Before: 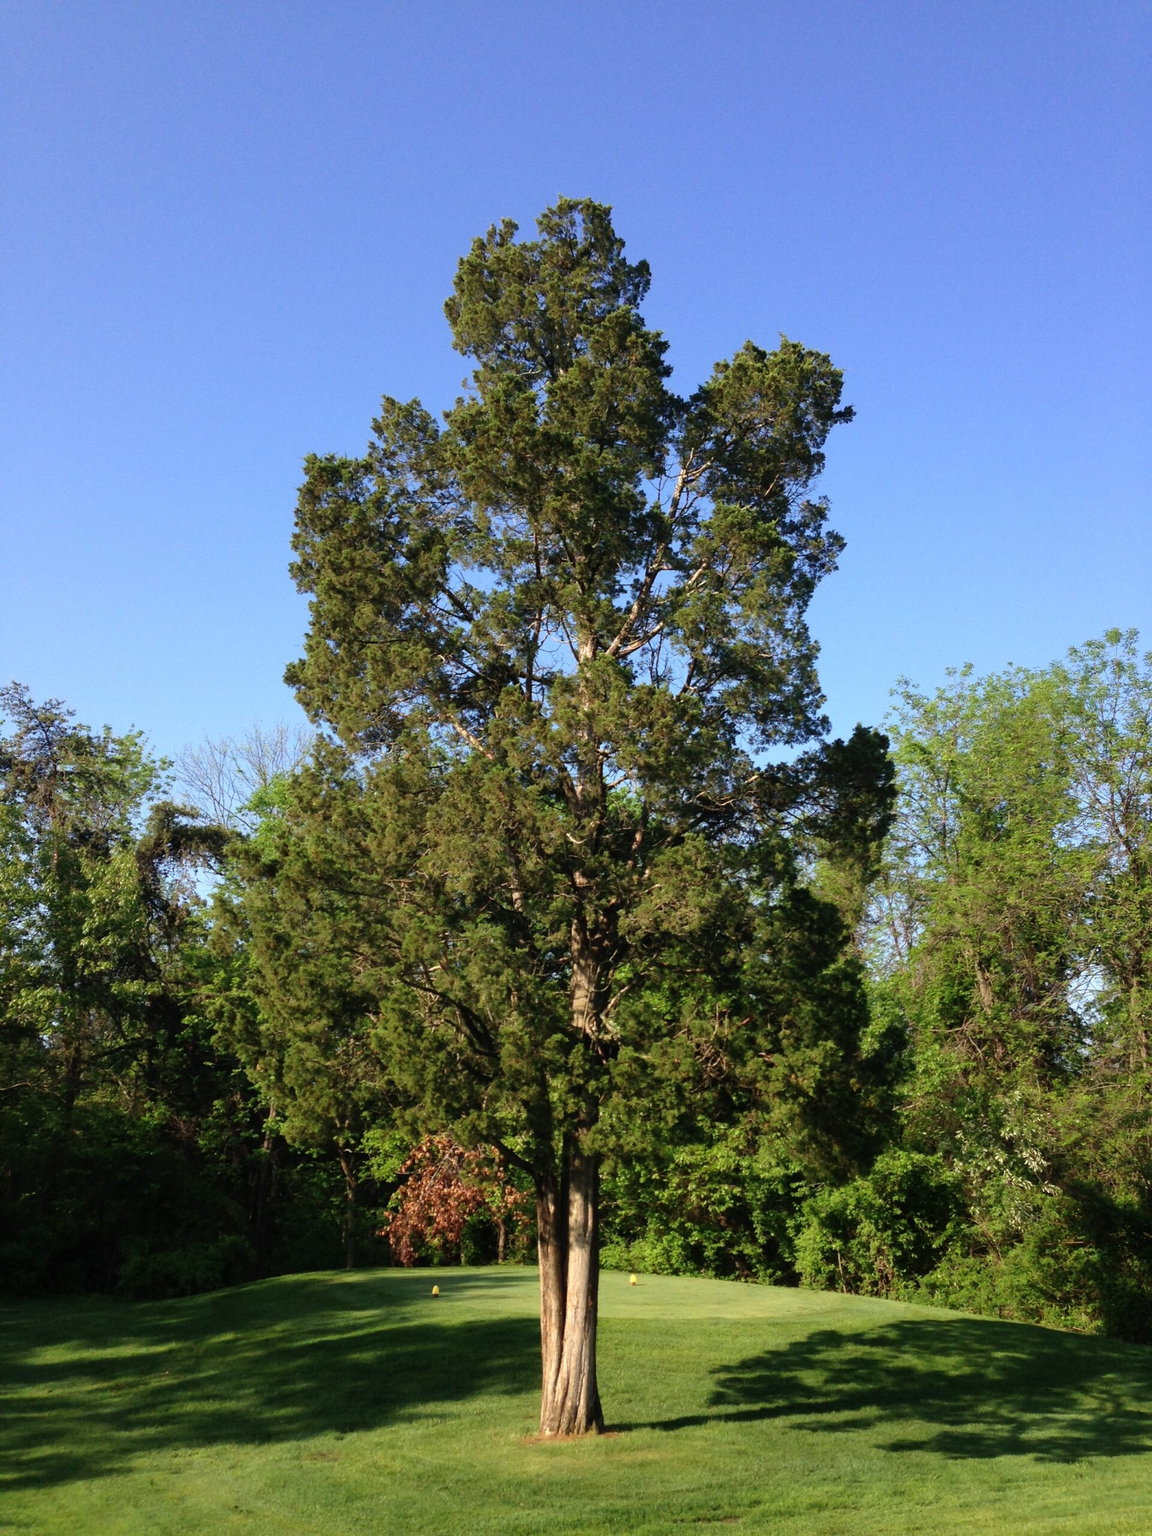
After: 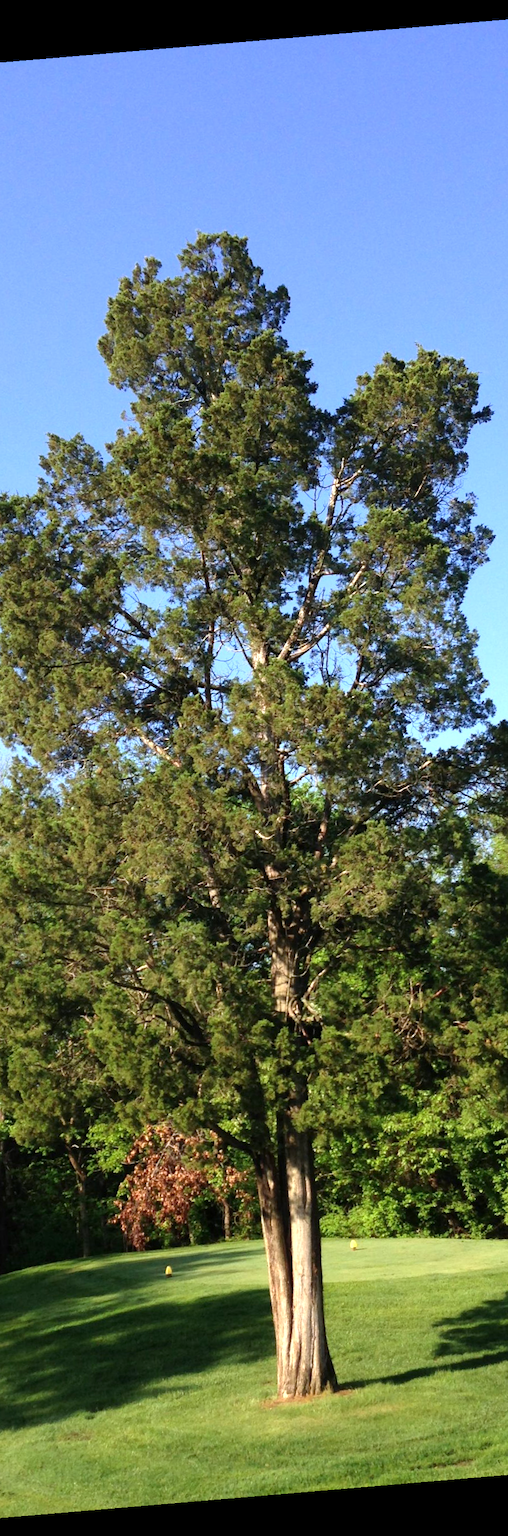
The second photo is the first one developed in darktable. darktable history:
crop: left 28.583%, right 29.231%
white balance: red 0.983, blue 1.036
rotate and perspective: rotation -4.86°, automatic cropping off
exposure: black level correction 0.001, exposure 0.5 EV, compensate exposure bias true, compensate highlight preservation false
